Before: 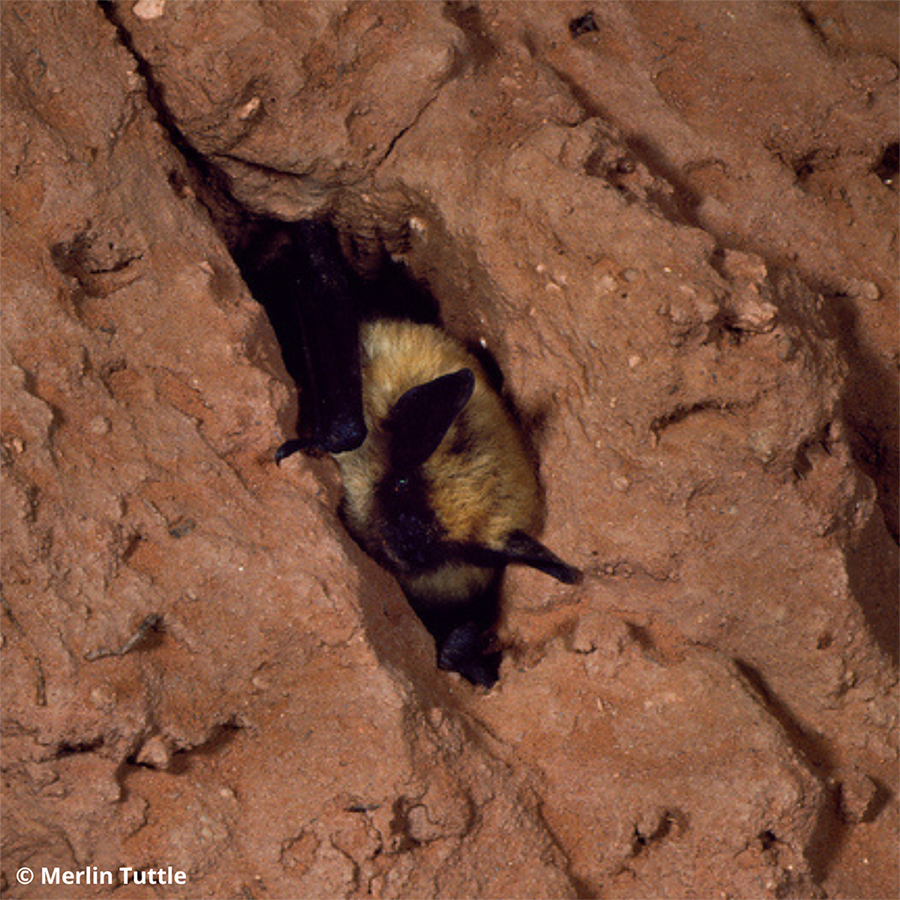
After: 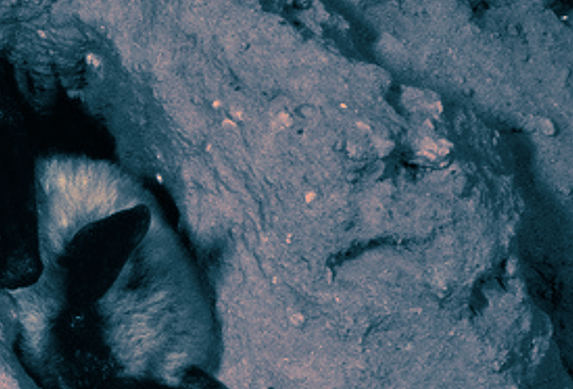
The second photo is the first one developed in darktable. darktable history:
velvia: on, module defaults
white balance: red 1.127, blue 0.943
split-toning: shadows › hue 212.4°, balance -70
crop: left 36.005%, top 18.293%, right 0.31%, bottom 38.444%
